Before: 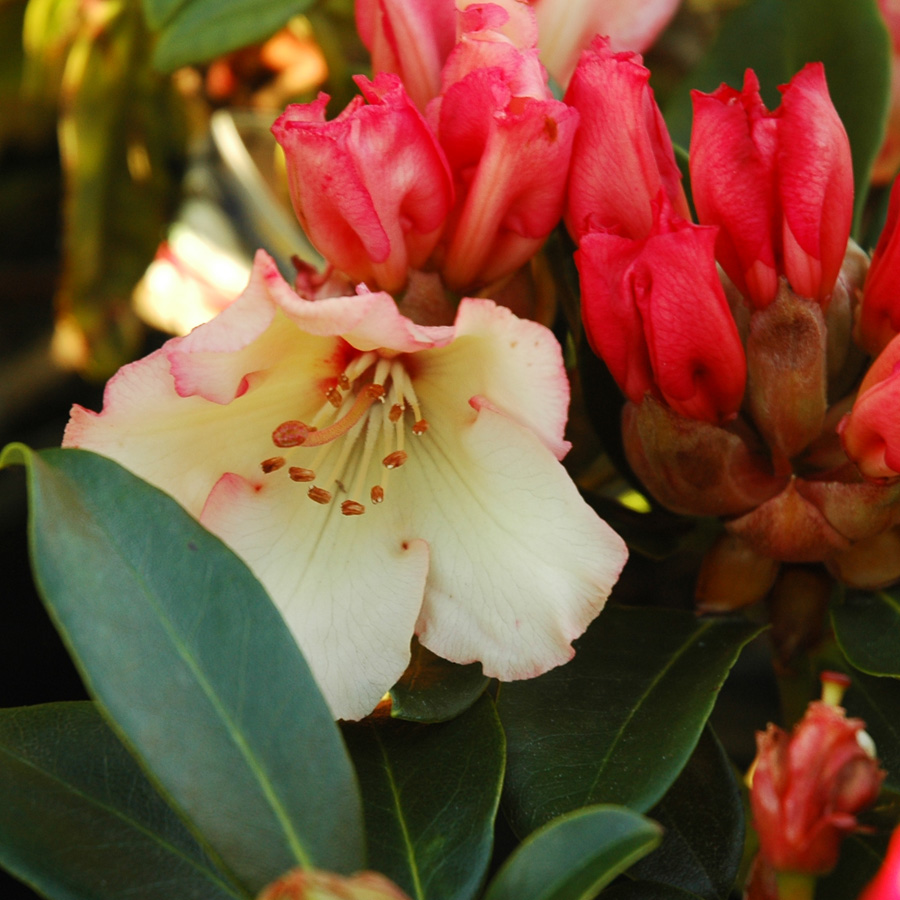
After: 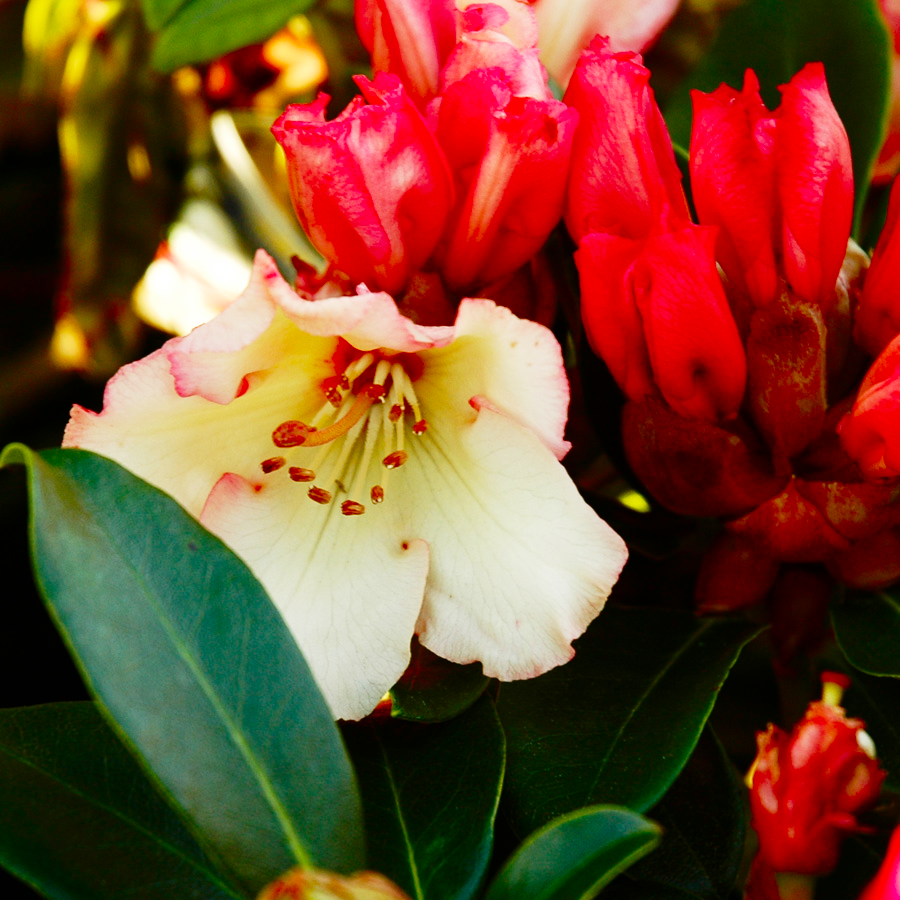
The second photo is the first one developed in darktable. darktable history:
contrast brightness saturation: brightness -0.25, saturation 0.2
base curve: curves: ch0 [(0, 0) (0.028, 0.03) (0.121, 0.232) (0.46, 0.748) (0.859, 0.968) (1, 1)], preserve colors none
